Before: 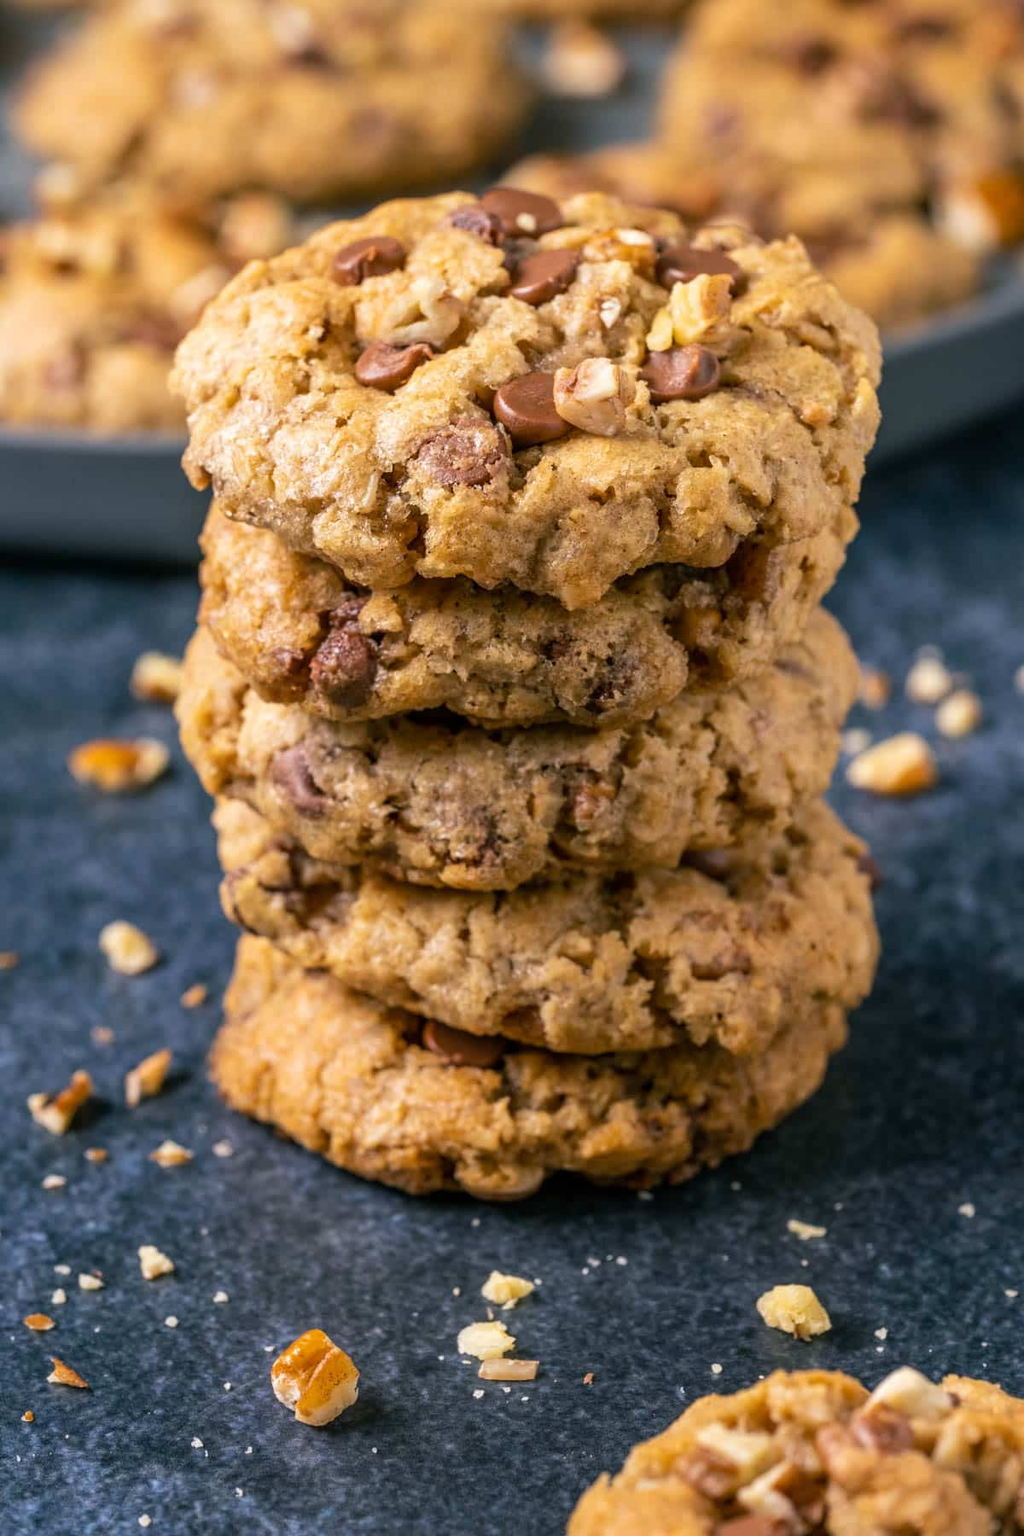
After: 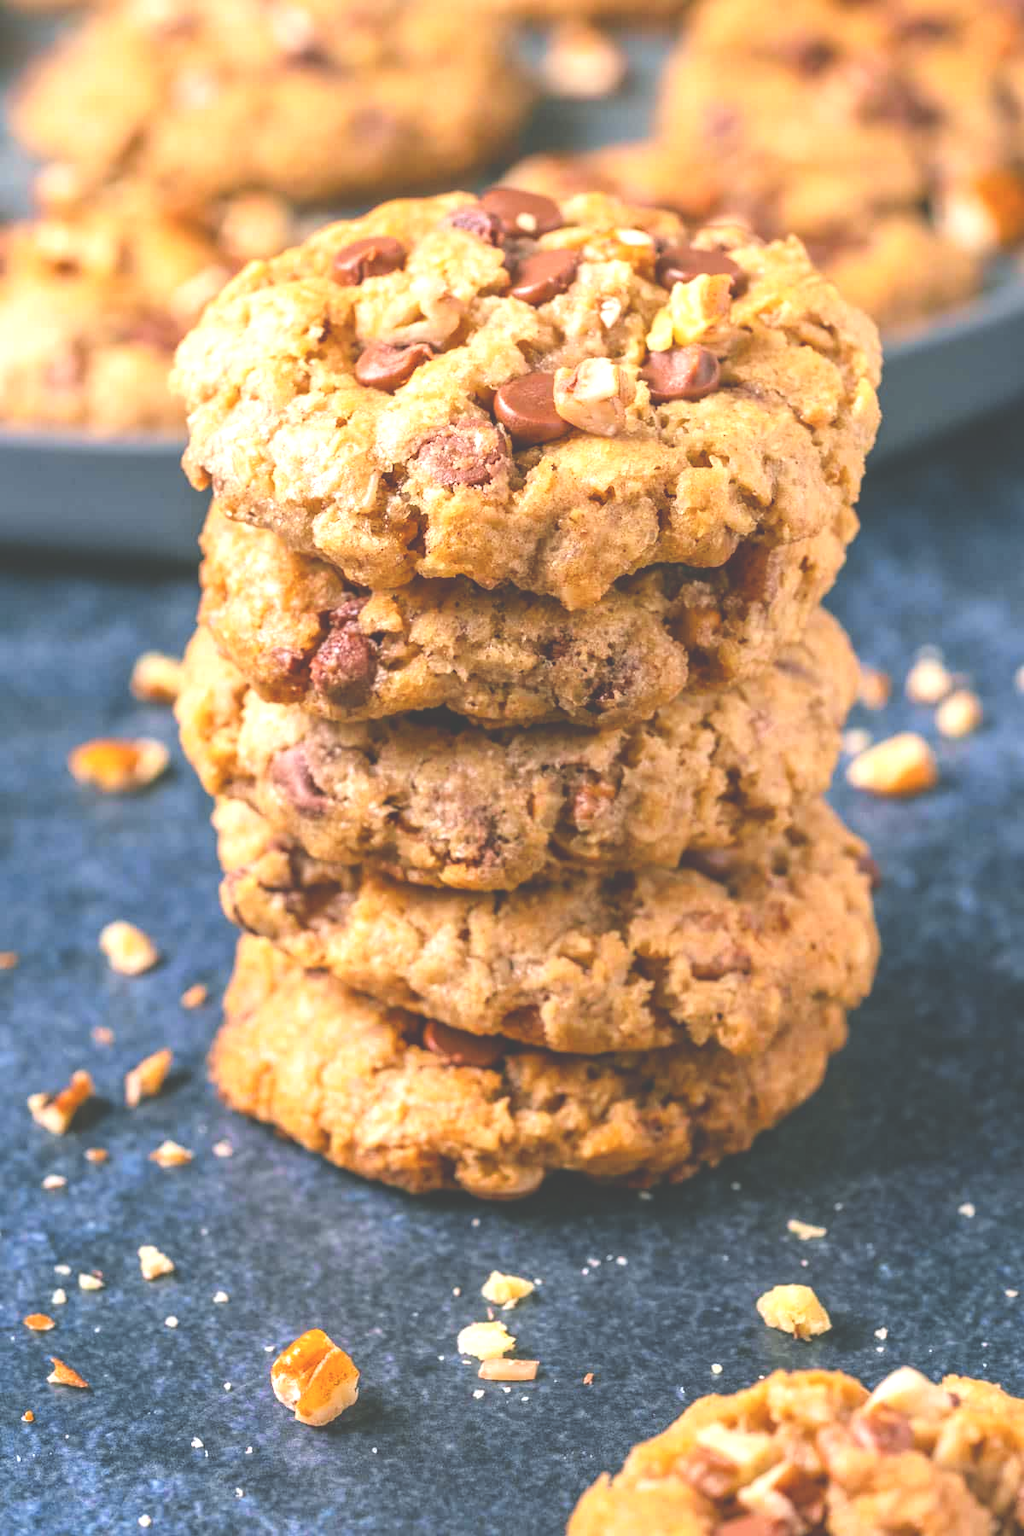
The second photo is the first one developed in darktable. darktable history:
exposure: black level correction -0.041, exposure 0.064 EV, compensate highlight preservation false
color balance rgb: linear chroma grading › shadows -2.2%, linear chroma grading › highlights -15%, linear chroma grading › global chroma -10%, linear chroma grading › mid-tones -10%, perceptual saturation grading › global saturation 45%, perceptual saturation grading › highlights -50%, perceptual saturation grading › shadows 30%, perceptual brilliance grading › global brilliance 18%, global vibrance 45%
tone curve: curves: ch0 [(0, 0) (0.105, 0.068) (0.181, 0.14) (0.28, 0.259) (0.384, 0.404) (0.485, 0.531) (0.638, 0.681) (0.87, 0.883) (1, 0.977)]; ch1 [(0, 0) (0.161, 0.092) (0.35, 0.33) (0.379, 0.401) (0.456, 0.469) (0.501, 0.499) (0.516, 0.524) (0.562, 0.569) (0.635, 0.646) (1, 1)]; ch2 [(0, 0) (0.371, 0.362) (0.437, 0.437) (0.5, 0.5) (0.53, 0.524) (0.56, 0.561) (0.622, 0.606) (1, 1)], color space Lab, independent channels, preserve colors none
